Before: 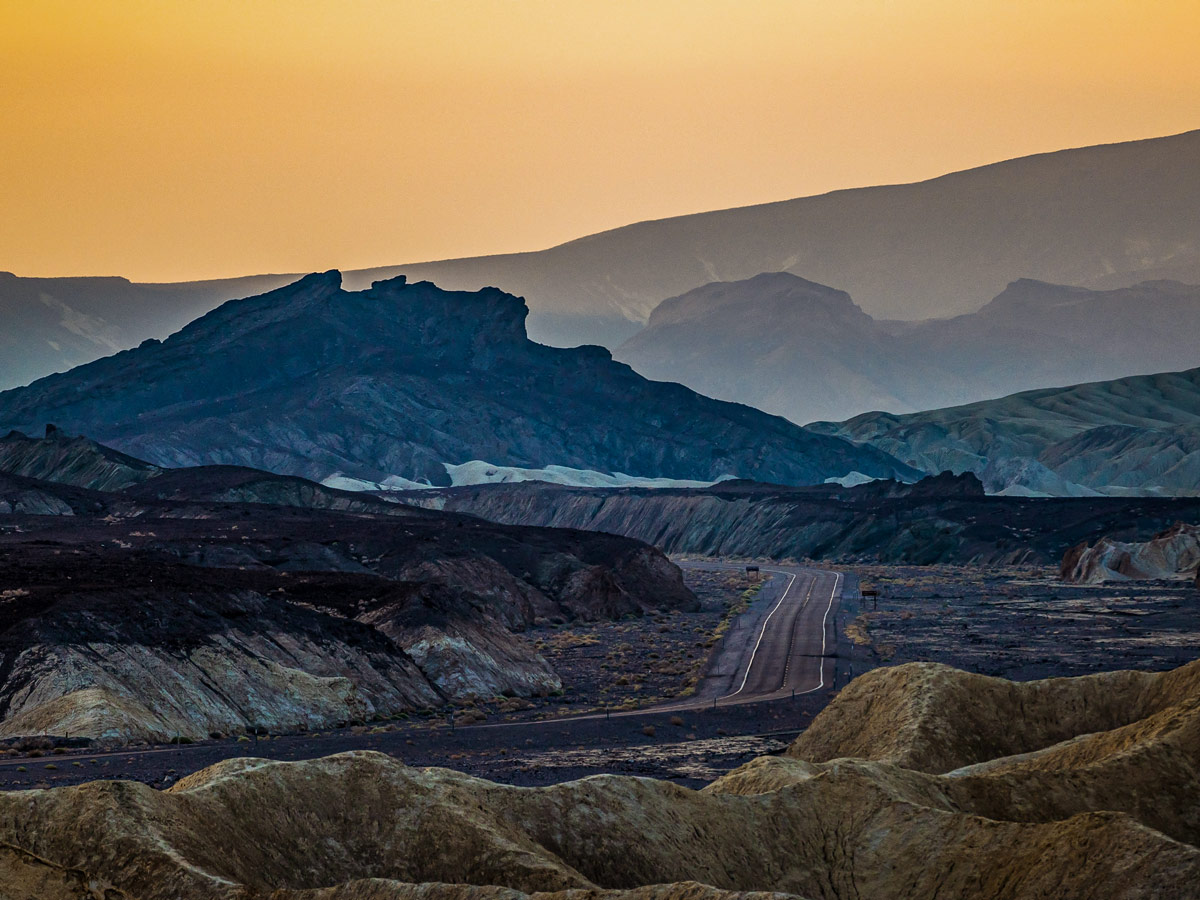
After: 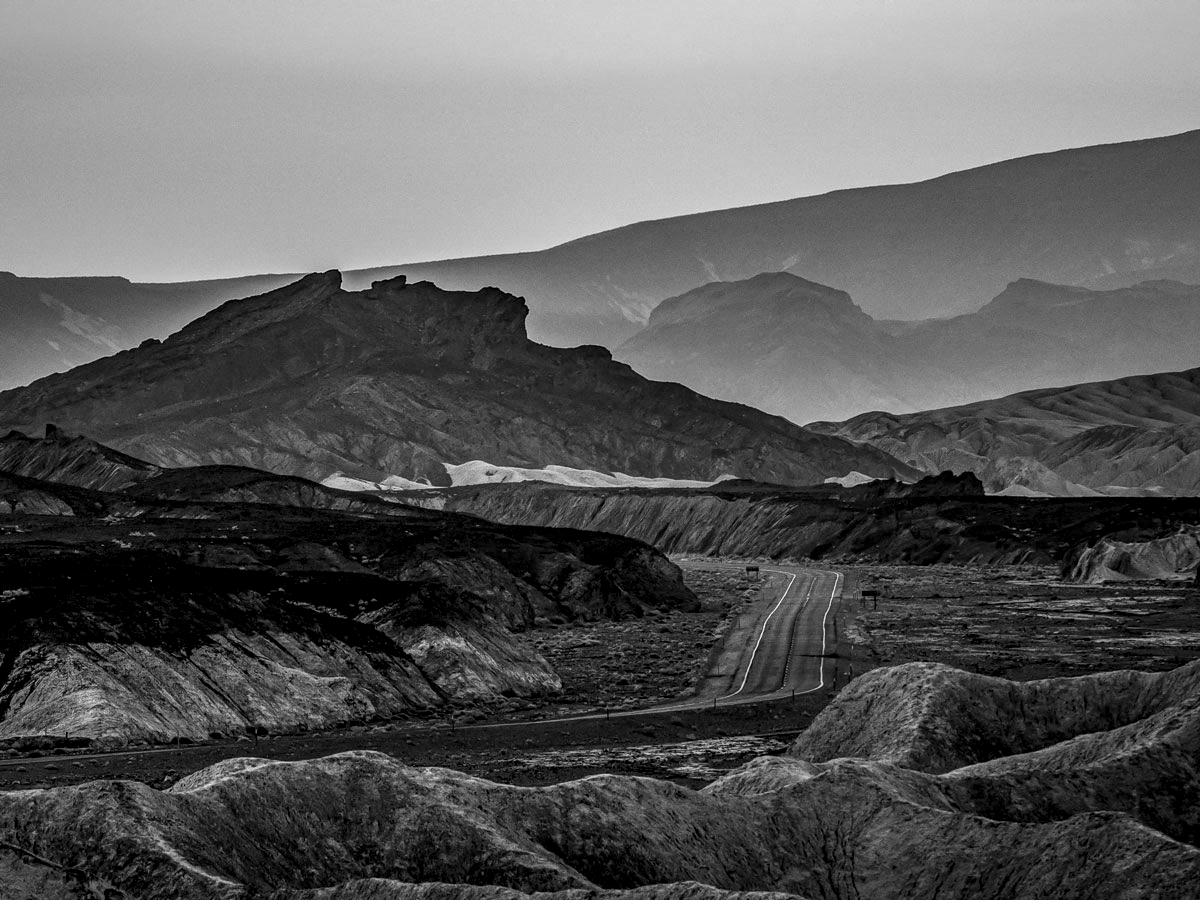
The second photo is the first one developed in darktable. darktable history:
exposure: exposure 0.084 EV, compensate exposure bias true, compensate highlight preservation false
color calibration: output gray [0.267, 0.423, 0.261, 0], illuminant as shot in camera, x 0.358, y 0.373, temperature 4628.91 K
local contrast: highlights 60%, shadows 63%, detail 160%
